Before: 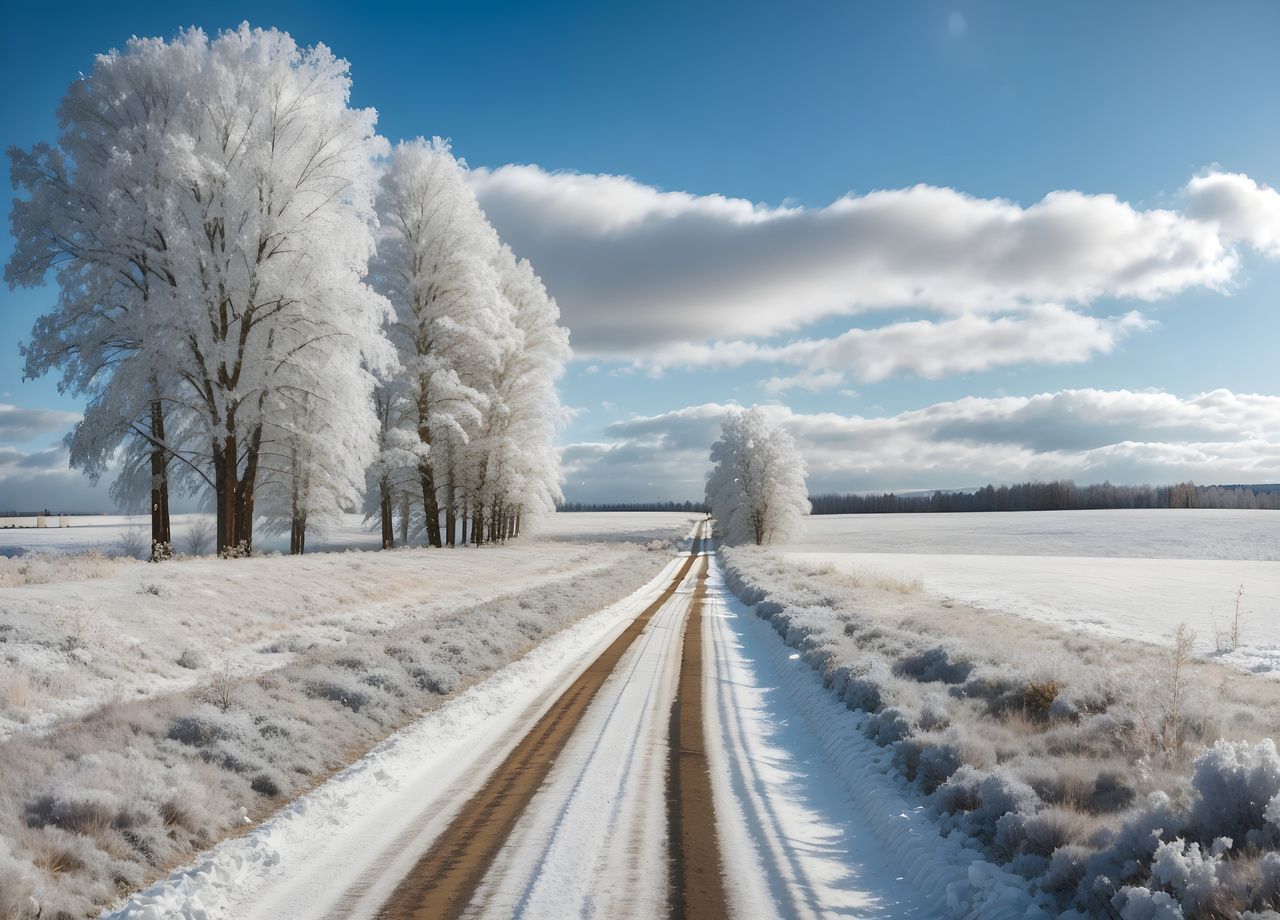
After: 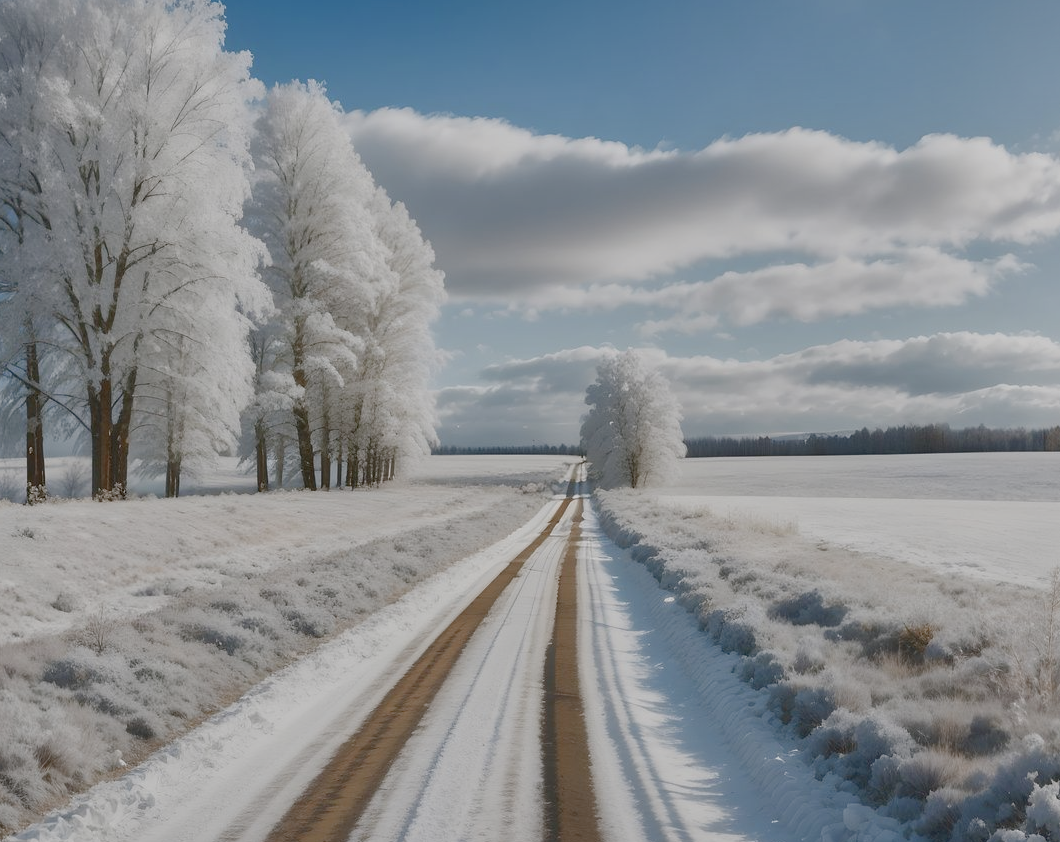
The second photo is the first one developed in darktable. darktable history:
crop: left 9.807%, top 6.259%, right 7.334%, bottom 2.177%
contrast brightness saturation: contrast 0.1, saturation -0.3
shadows and highlights: soften with gaussian
color balance rgb: shadows lift › chroma 1%, shadows lift › hue 113°, highlights gain › chroma 0.2%, highlights gain › hue 333°, perceptual saturation grading › global saturation 20%, perceptual saturation grading › highlights -50%, perceptual saturation grading › shadows 25%, contrast -30%
